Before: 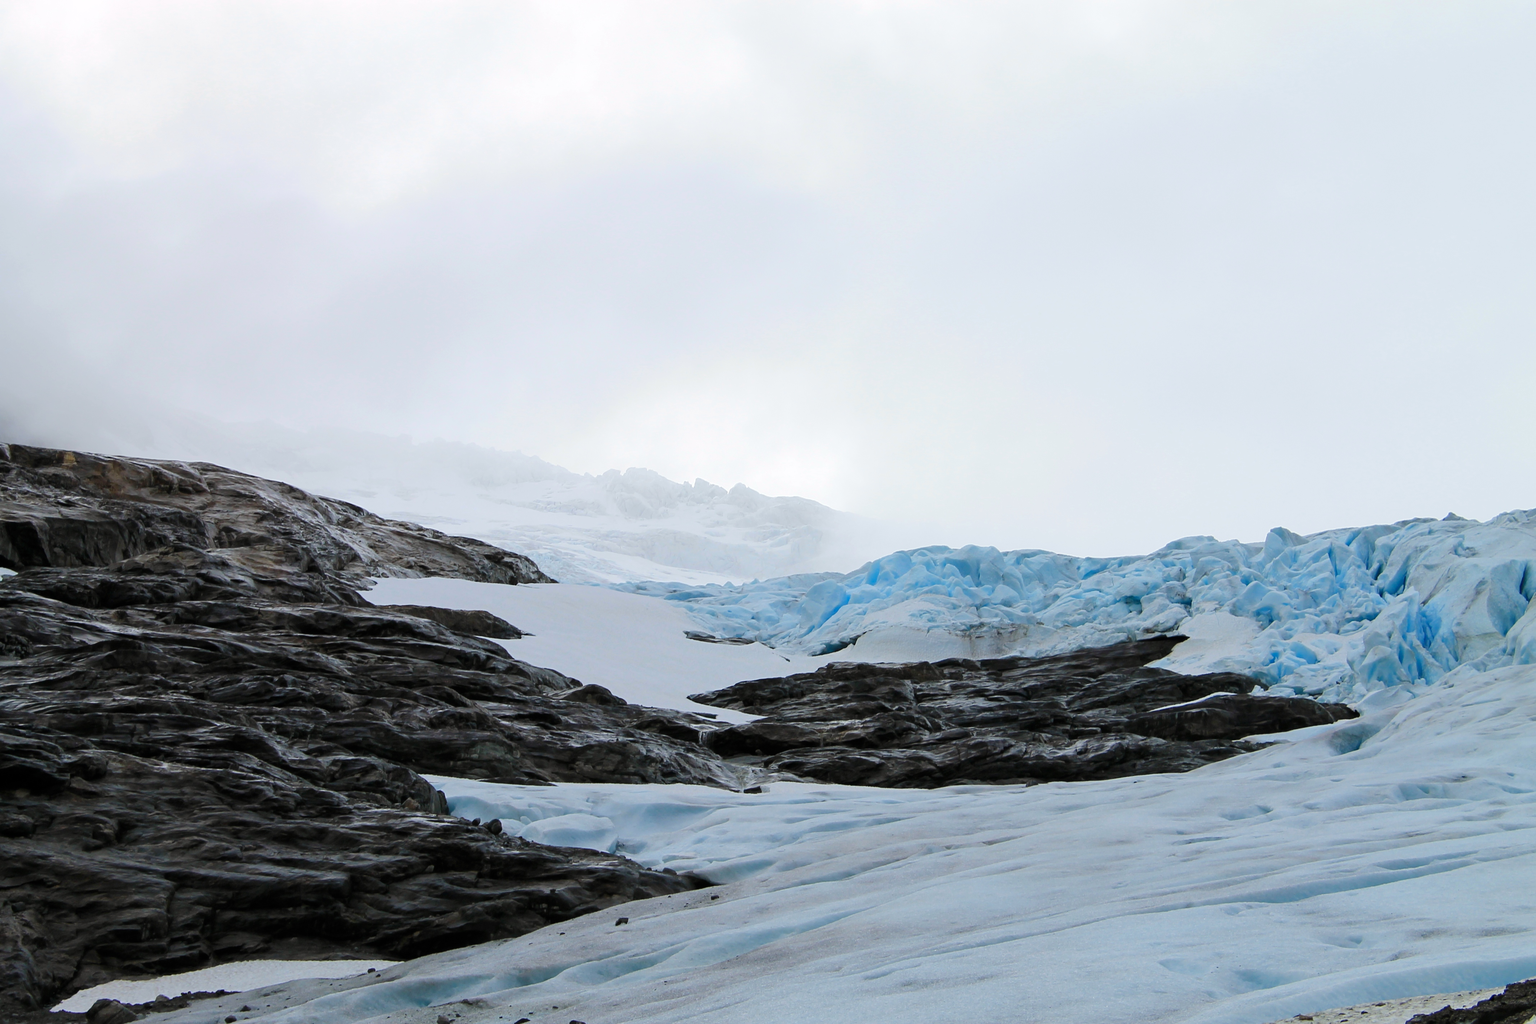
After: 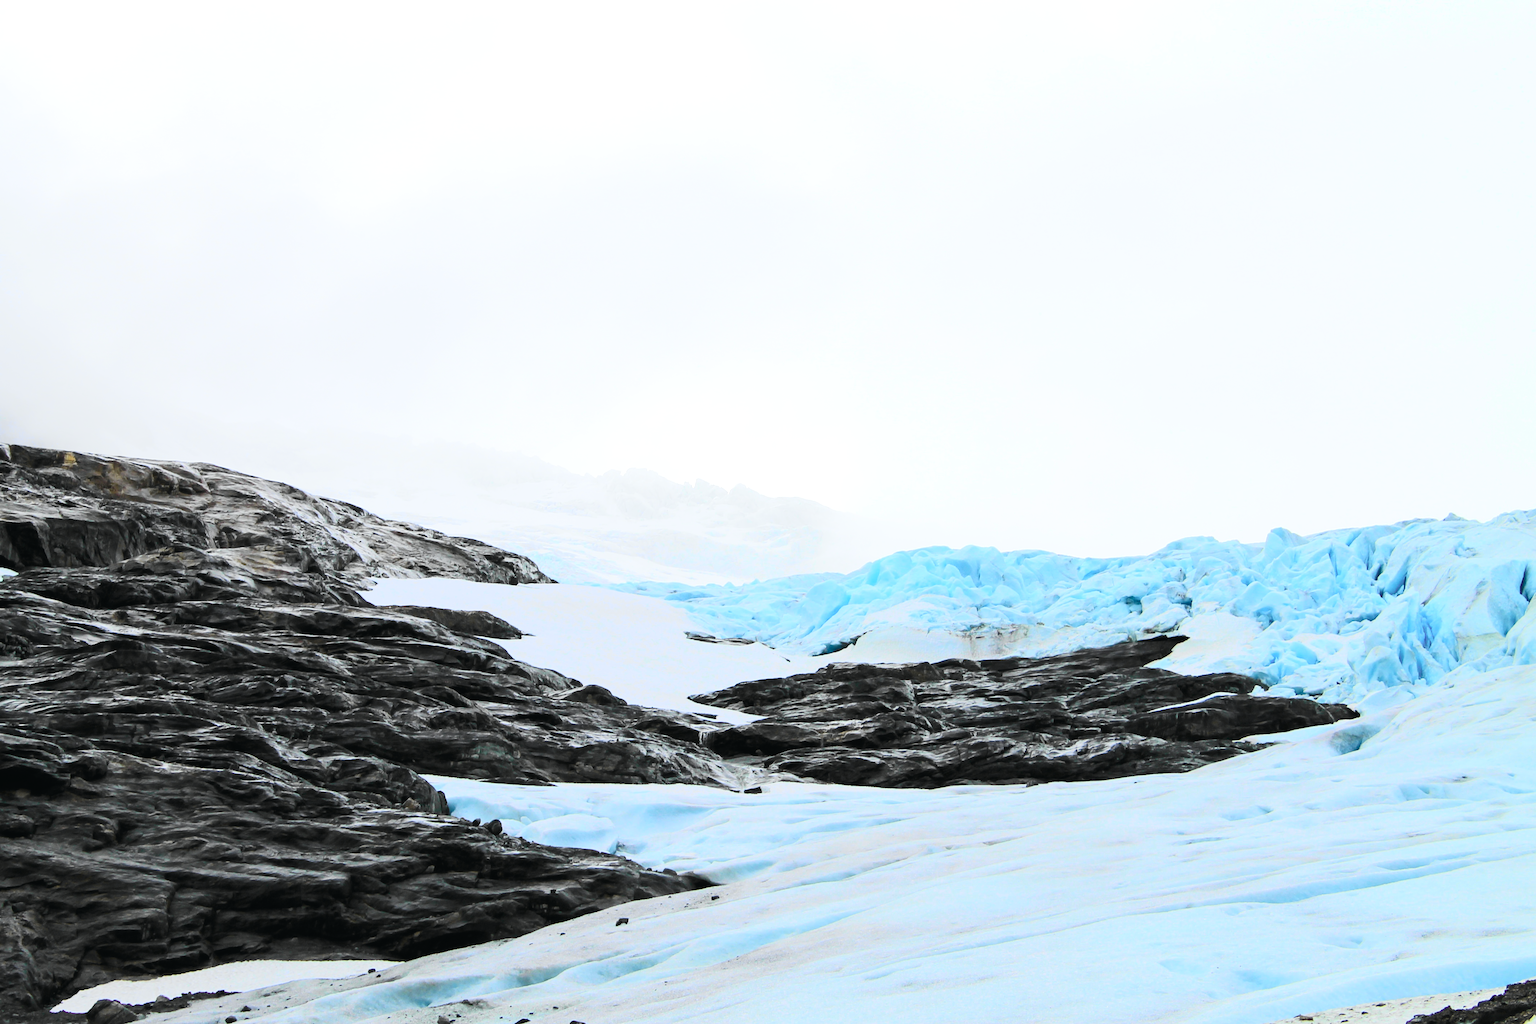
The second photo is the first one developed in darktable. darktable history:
exposure: black level correction -0.002, exposure 0.708 EV, compensate exposure bias true, compensate highlight preservation false
tone curve: curves: ch0 [(0, 0.015) (0.037, 0.022) (0.131, 0.116) (0.316, 0.345) (0.49, 0.615) (0.677, 0.82) (0.813, 0.891) (1, 0.955)]; ch1 [(0, 0) (0.366, 0.367) (0.475, 0.462) (0.494, 0.496) (0.504, 0.497) (0.554, 0.571) (0.618, 0.668) (1, 1)]; ch2 [(0, 0) (0.333, 0.346) (0.375, 0.375) (0.435, 0.424) (0.476, 0.492) (0.502, 0.499) (0.525, 0.522) (0.558, 0.575) (0.614, 0.656) (1, 1)], color space Lab, independent channels, preserve colors none
